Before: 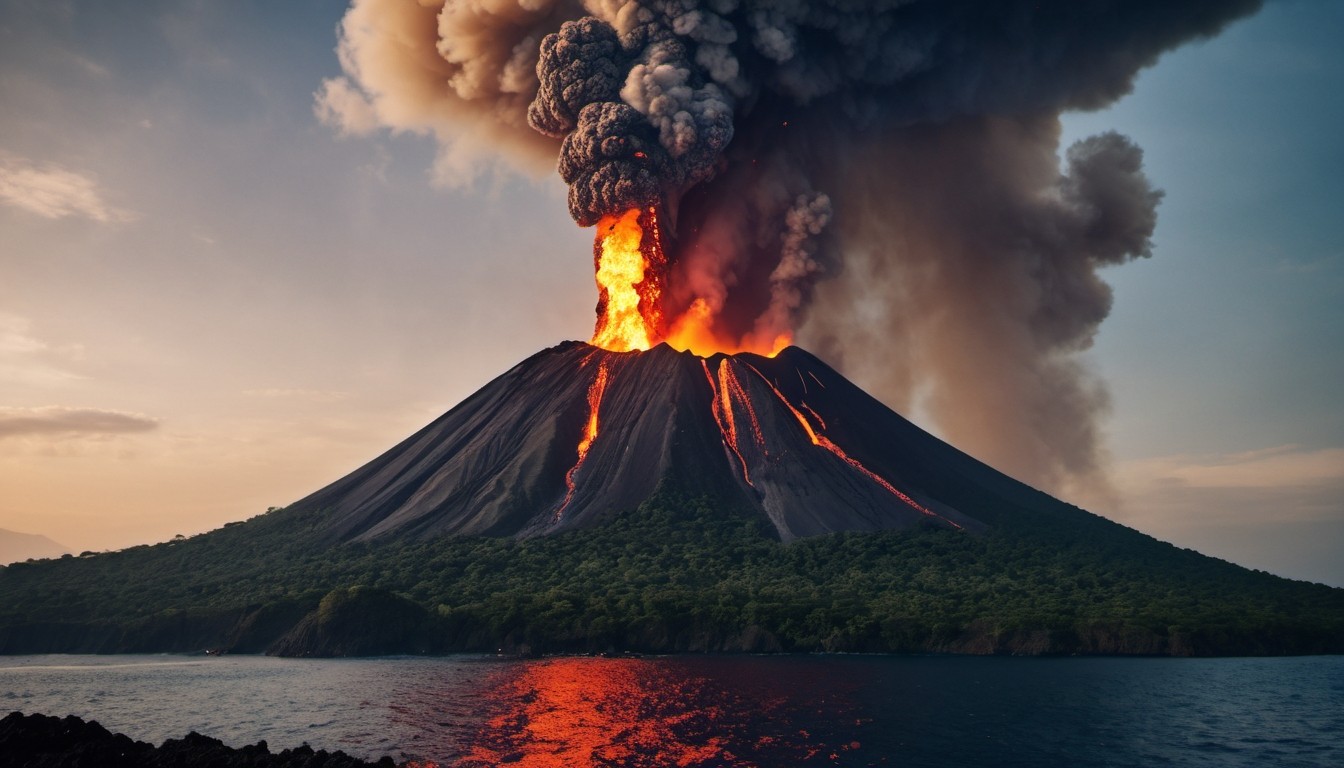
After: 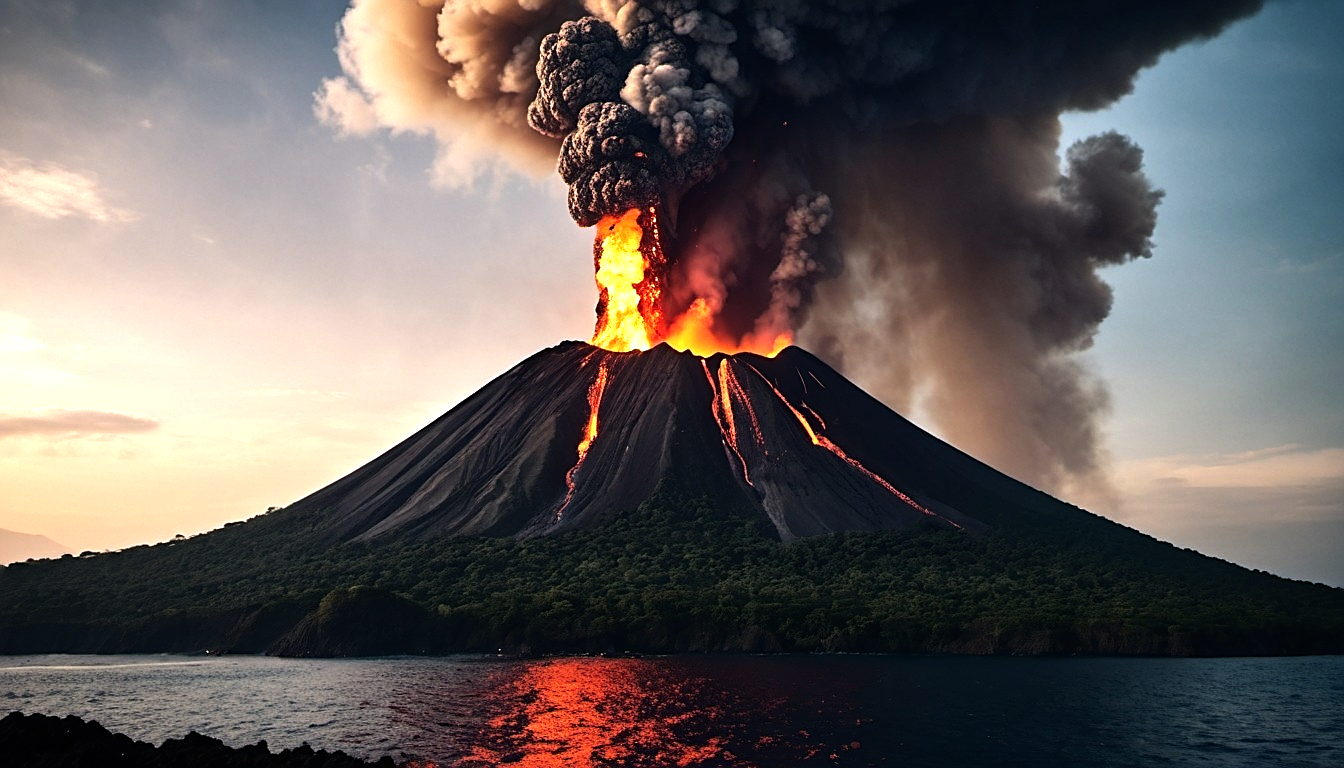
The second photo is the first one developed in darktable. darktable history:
tone equalizer: -8 EV -1.08 EV, -7 EV -1.05 EV, -6 EV -0.868 EV, -5 EV -0.563 EV, -3 EV 0.546 EV, -2 EV 0.84 EV, -1 EV 1.01 EV, +0 EV 1.07 EV, edges refinement/feathering 500, mask exposure compensation -1.57 EV, preserve details no
sharpen: on, module defaults
